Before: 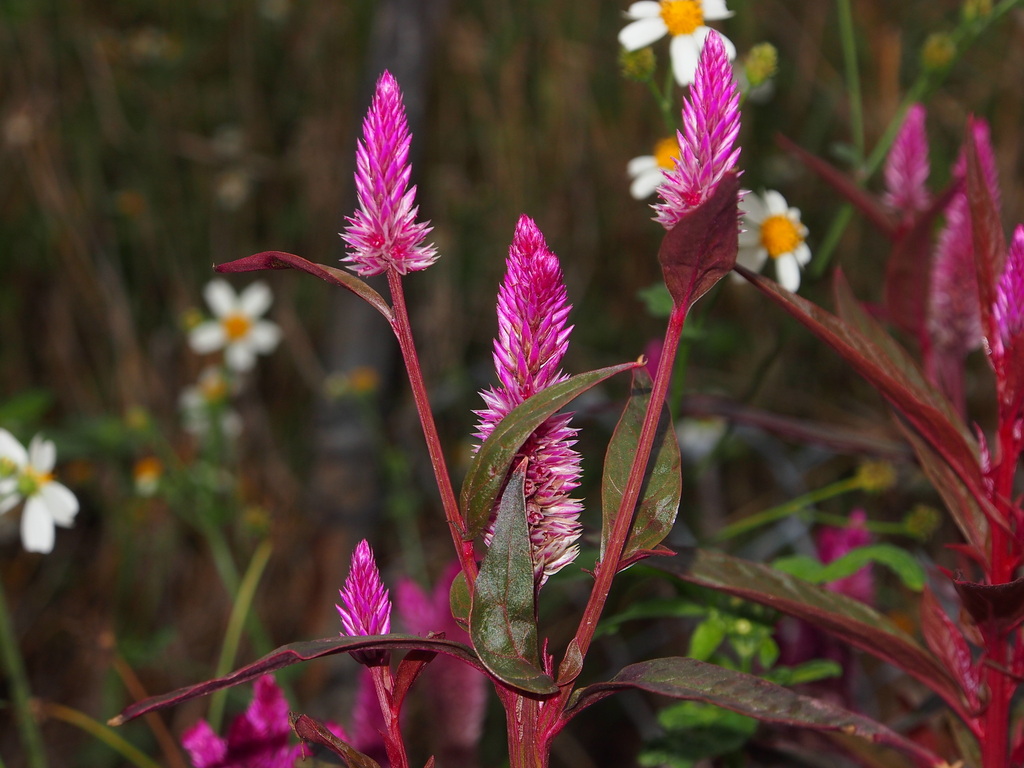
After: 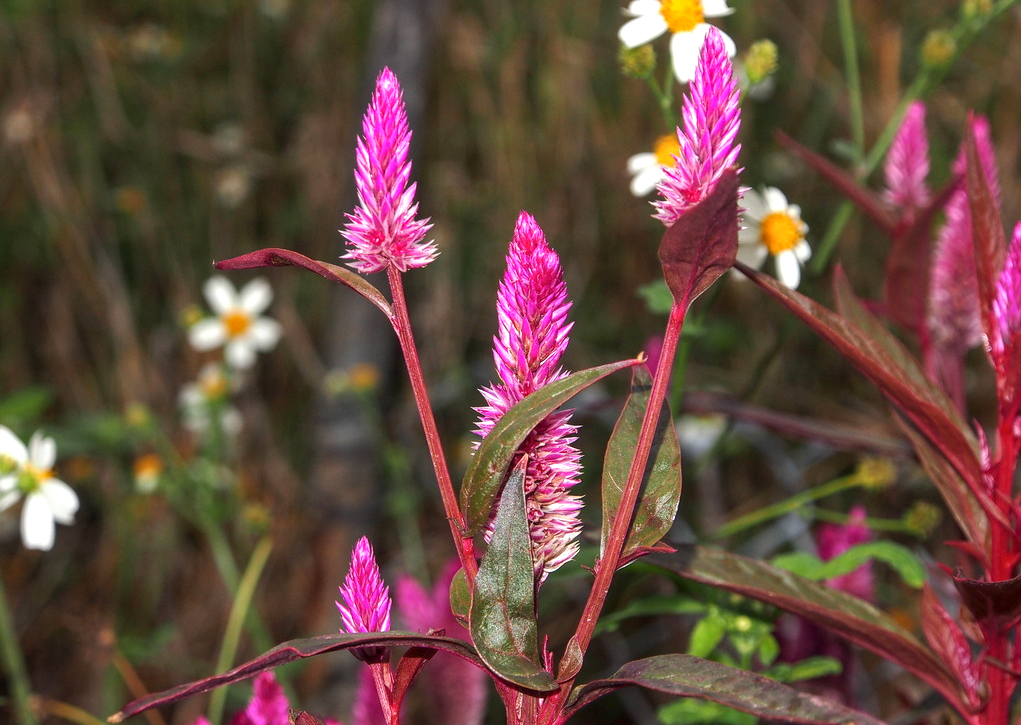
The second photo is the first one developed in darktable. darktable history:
crop: top 0.426%, right 0.255%, bottom 5.081%
exposure: black level correction 0, exposure 0.7 EV, compensate highlight preservation false
local contrast: on, module defaults
